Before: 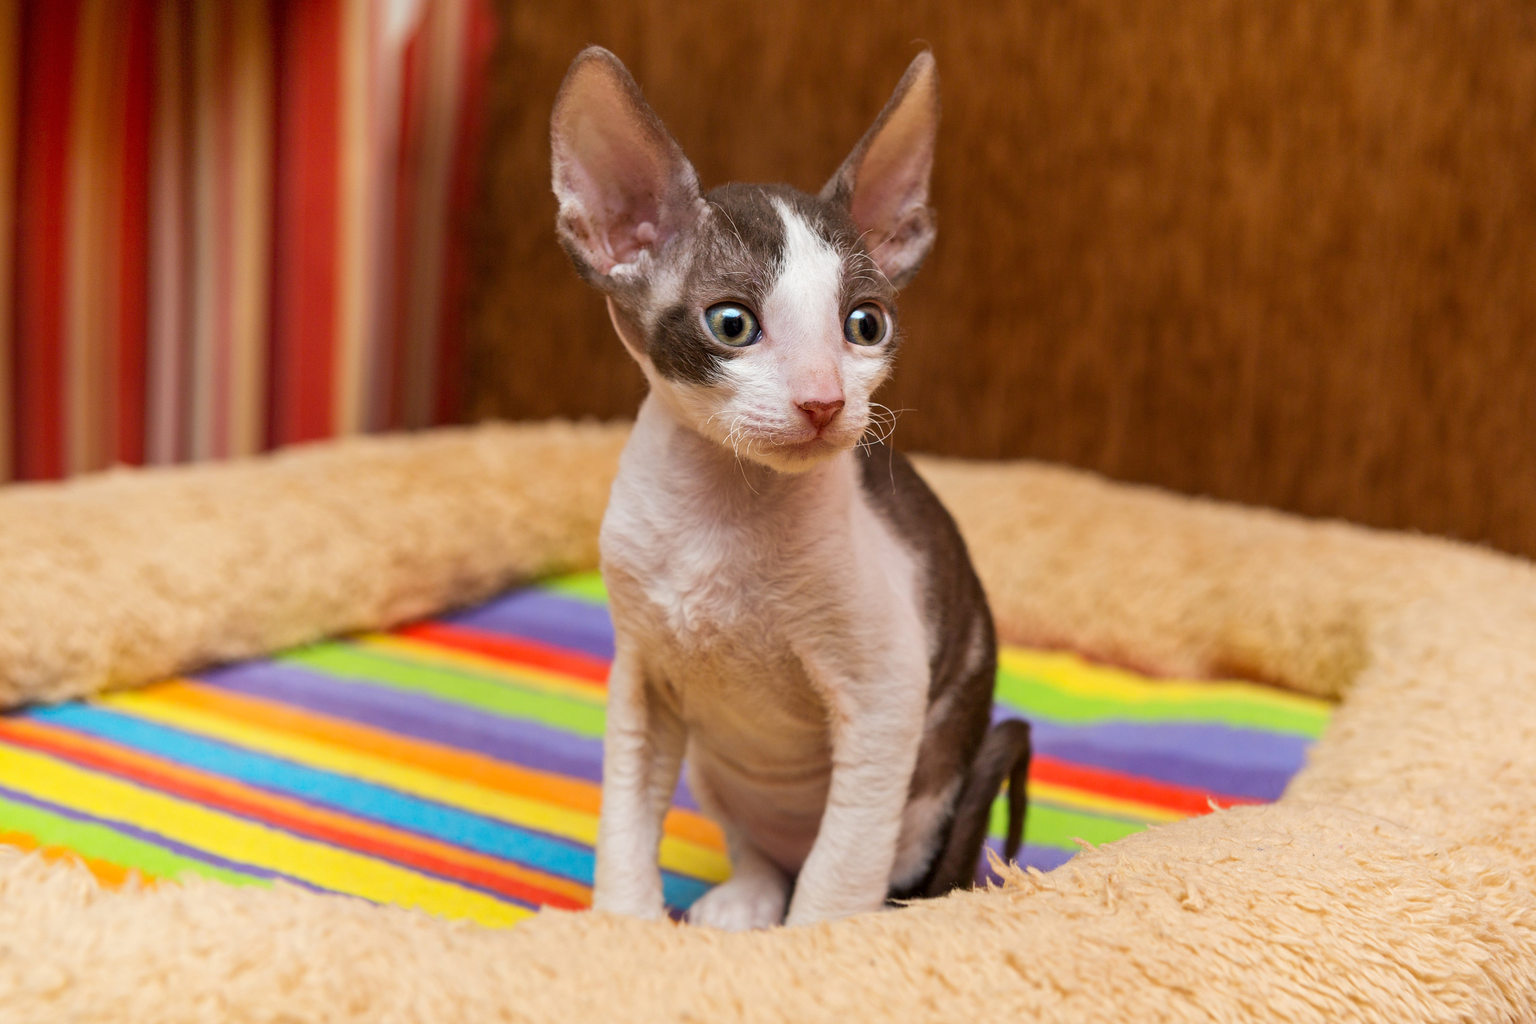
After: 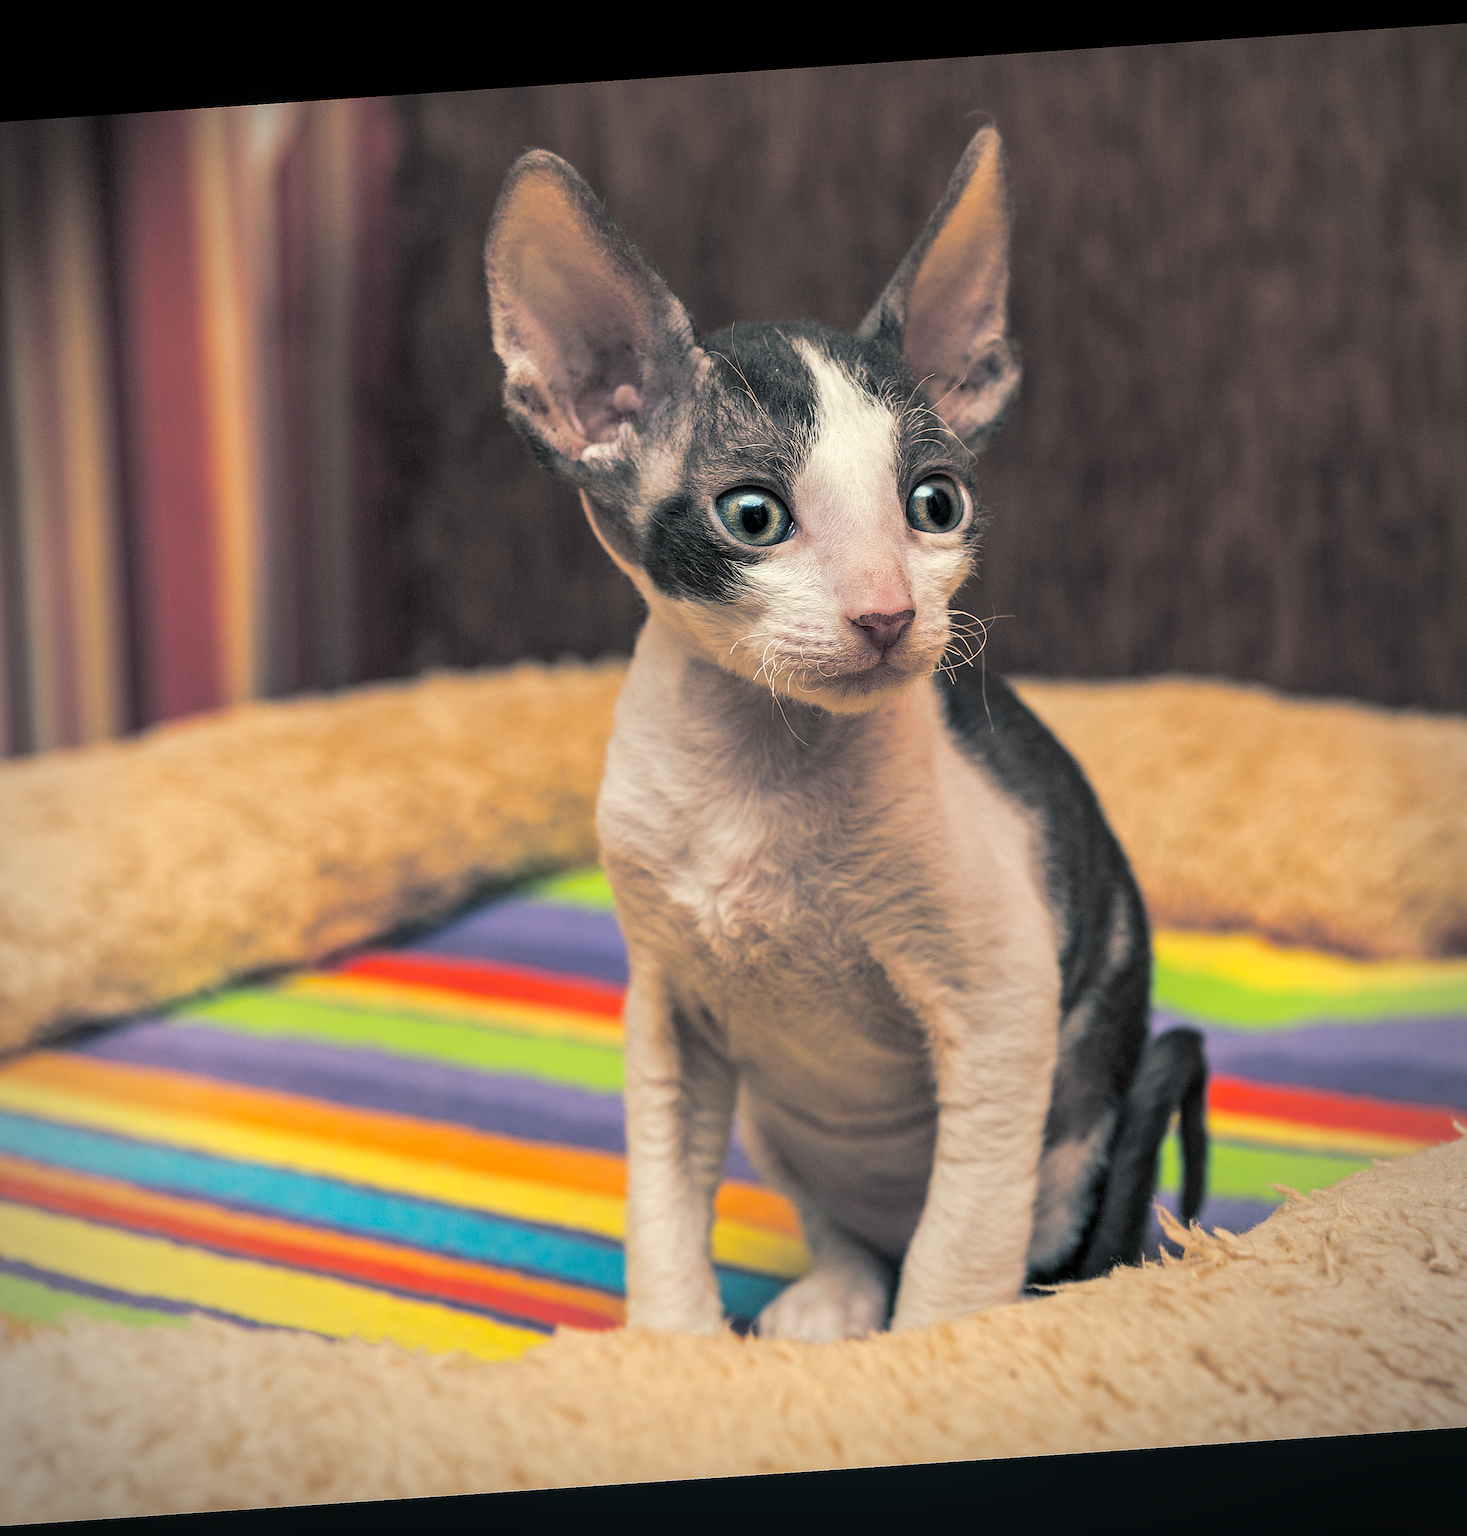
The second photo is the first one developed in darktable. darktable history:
white balance: red 1.029, blue 0.92
crop and rotate: left 12.673%, right 20.66%
split-toning: shadows › hue 205.2°, shadows › saturation 0.43, highlights › hue 54°, highlights › saturation 0.54
rotate and perspective: rotation -4.2°, shear 0.006, automatic cropping off
vignetting: automatic ratio true
sharpen: radius 1.4, amount 1.25, threshold 0.7
local contrast: on, module defaults
